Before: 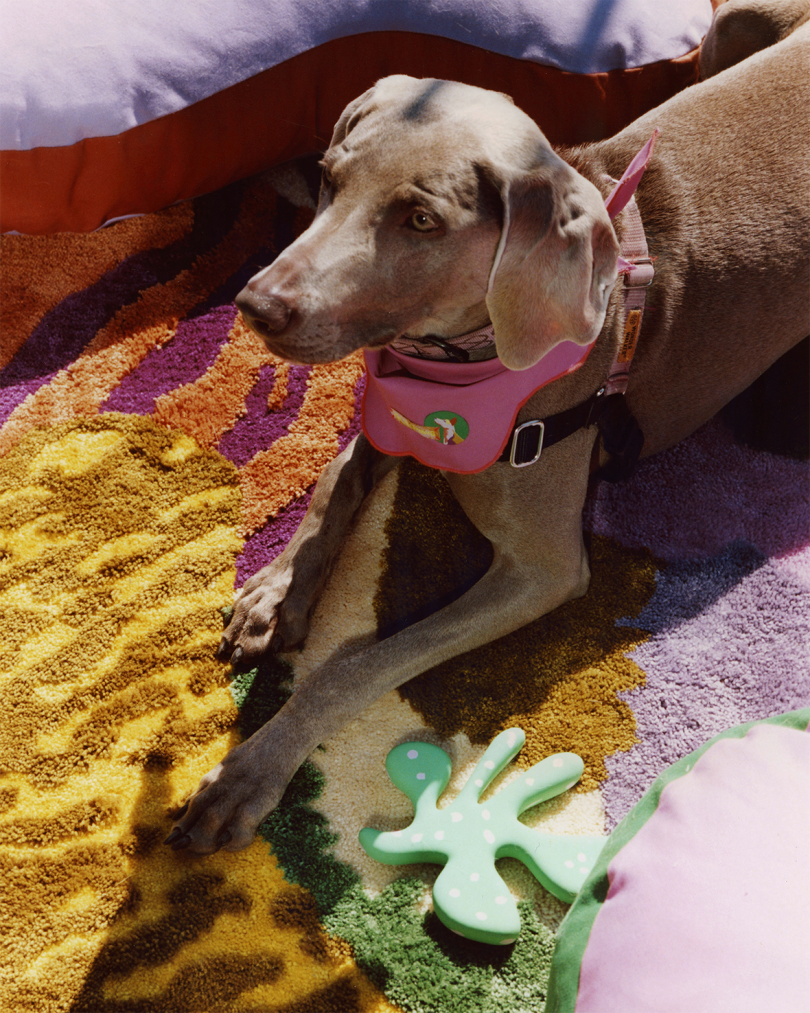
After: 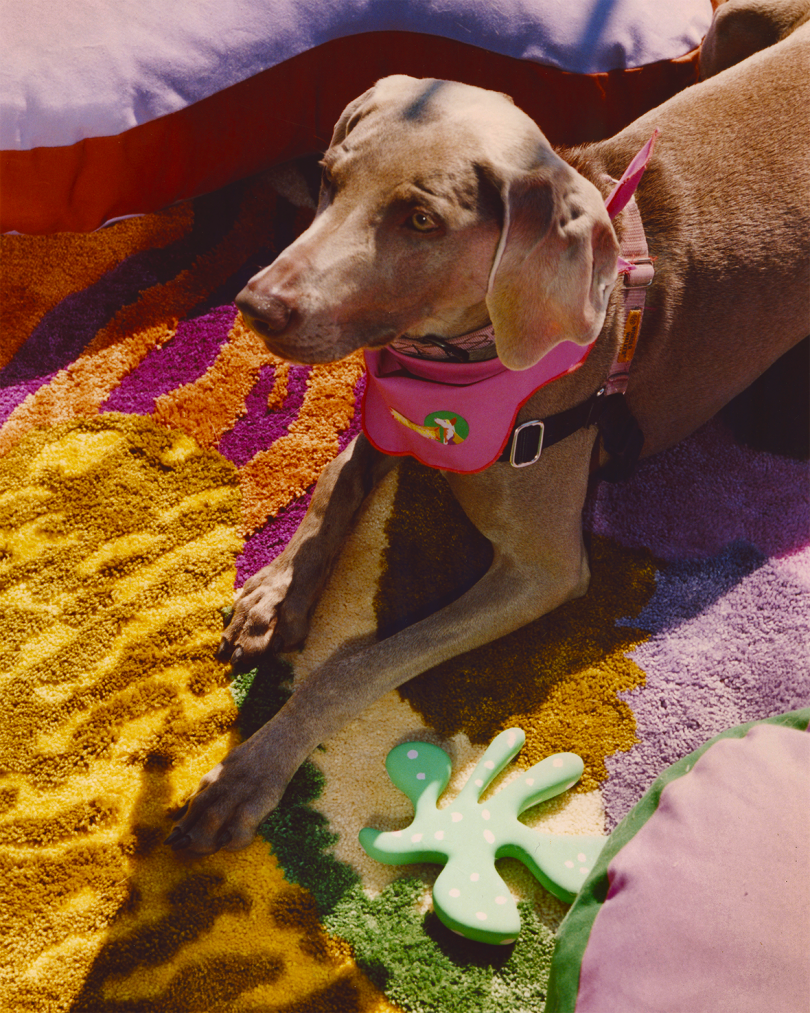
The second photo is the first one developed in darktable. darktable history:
color balance rgb: shadows lift › chroma 2%, shadows lift › hue 247.2°, power › chroma 0.3%, power › hue 25.2°, highlights gain › chroma 3%, highlights gain › hue 60°, global offset › luminance 0.75%, perceptual saturation grading › global saturation 20%, perceptual saturation grading › highlights -20%, perceptual saturation grading › shadows 30%, global vibrance 20%
shadows and highlights: shadows 20.91, highlights -82.73, soften with gaussian
